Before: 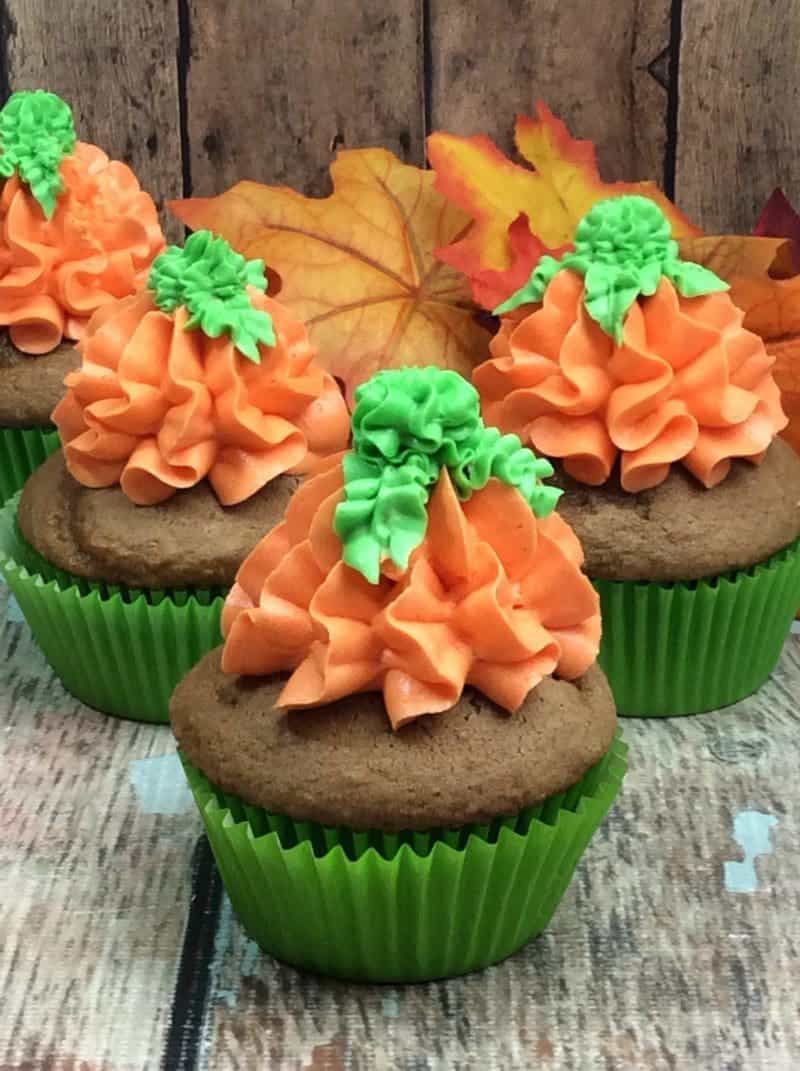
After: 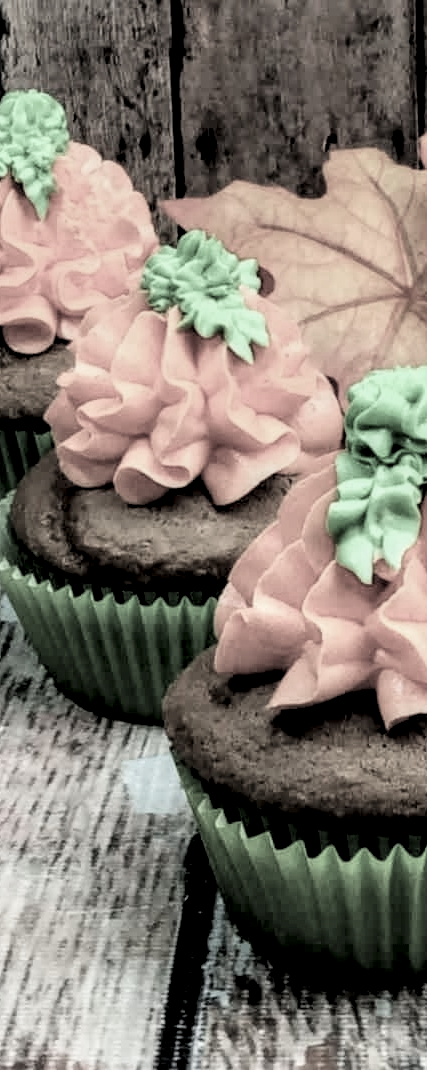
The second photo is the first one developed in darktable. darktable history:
crop: left 0.993%, right 45.551%, bottom 0.079%
filmic rgb: black relative exposure -5.1 EV, white relative exposure 3.97 EV, hardness 2.88, contrast 1.398, highlights saturation mix -30.5%, color science v4 (2020), contrast in shadows soft, contrast in highlights soft
local contrast: detail 150%
